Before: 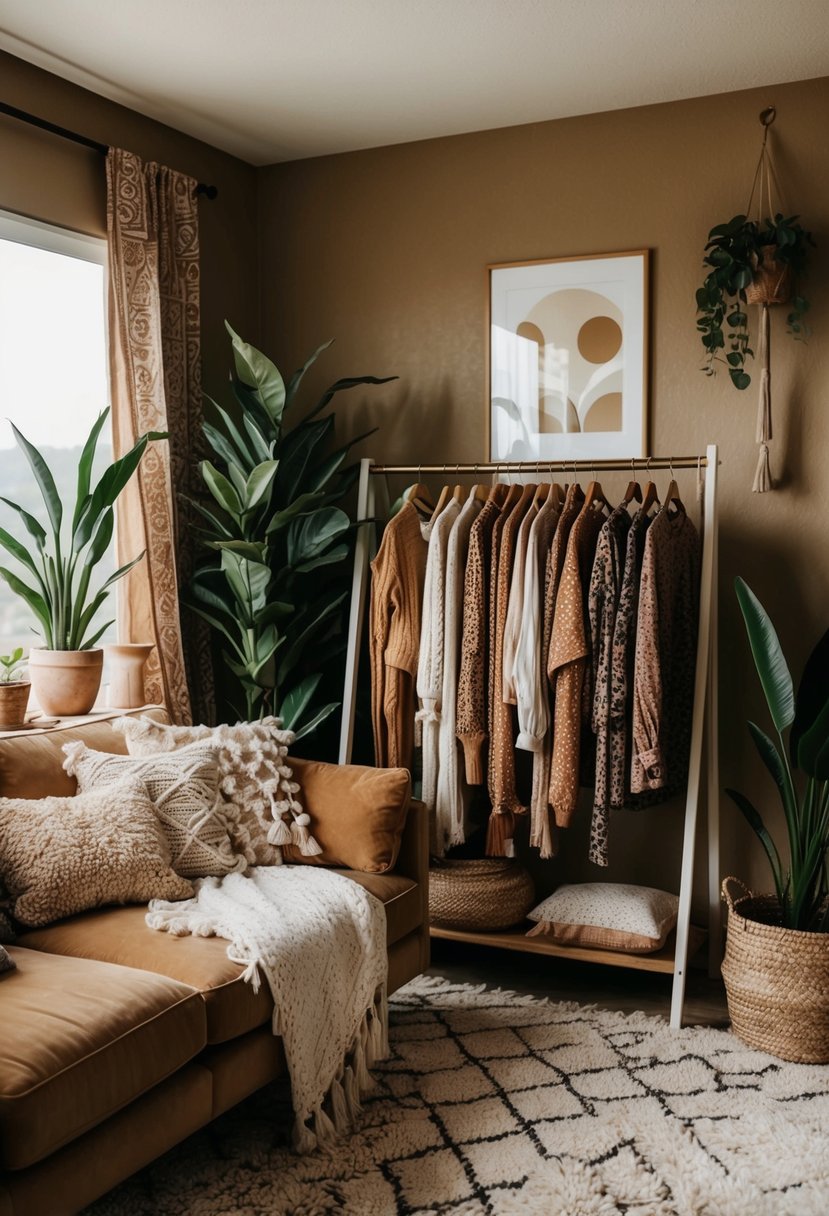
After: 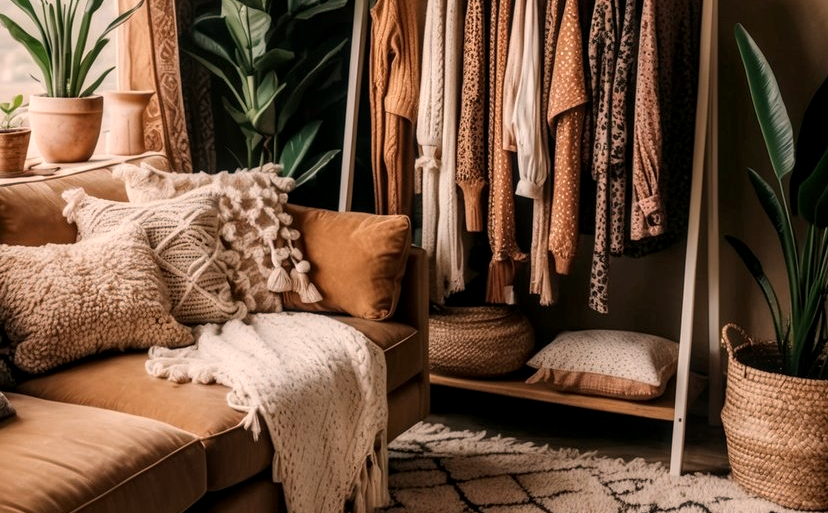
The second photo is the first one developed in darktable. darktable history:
crop: top 45.551%, bottom 12.262%
local contrast: detail 130%
white balance: red 1.127, blue 0.943
